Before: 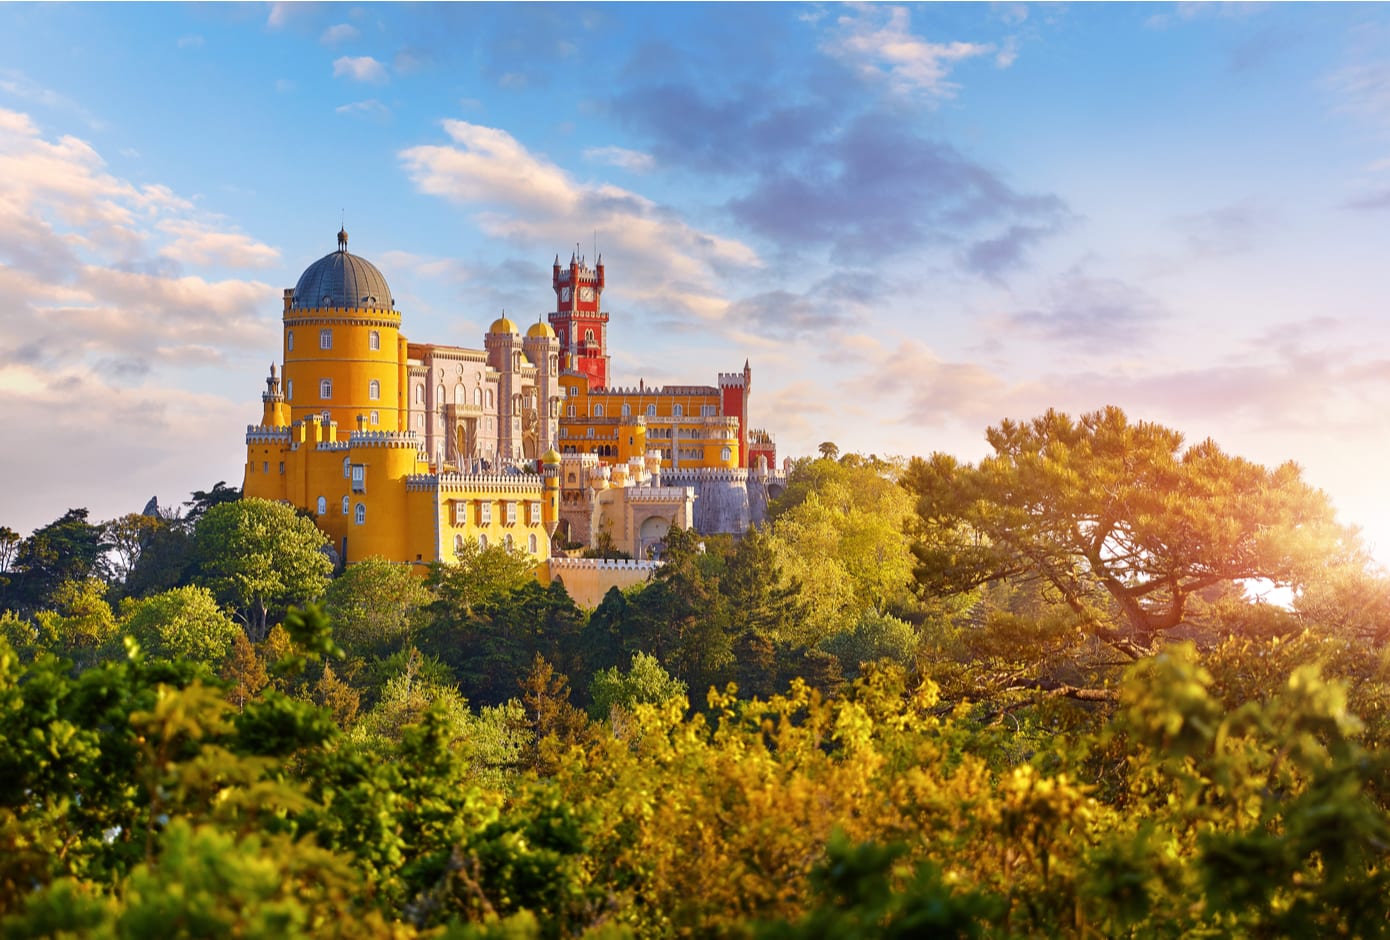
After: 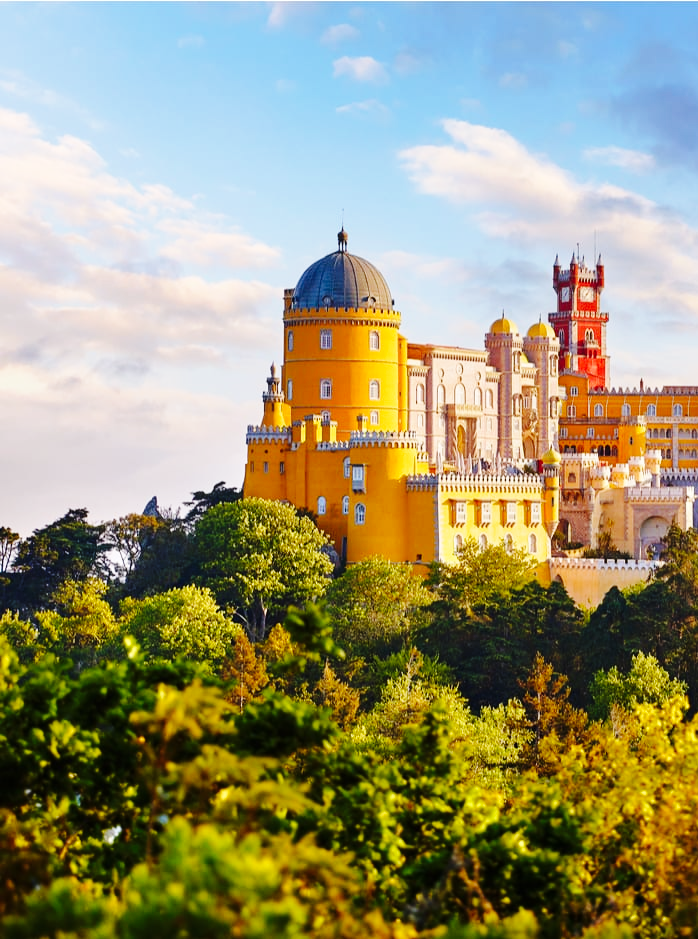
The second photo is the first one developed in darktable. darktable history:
crop and rotate: left 0.037%, top 0%, right 49.678%
base curve: curves: ch0 [(0, 0) (0.036, 0.025) (0.121, 0.166) (0.206, 0.329) (0.605, 0.79) (1, 1)], preserve colors none
